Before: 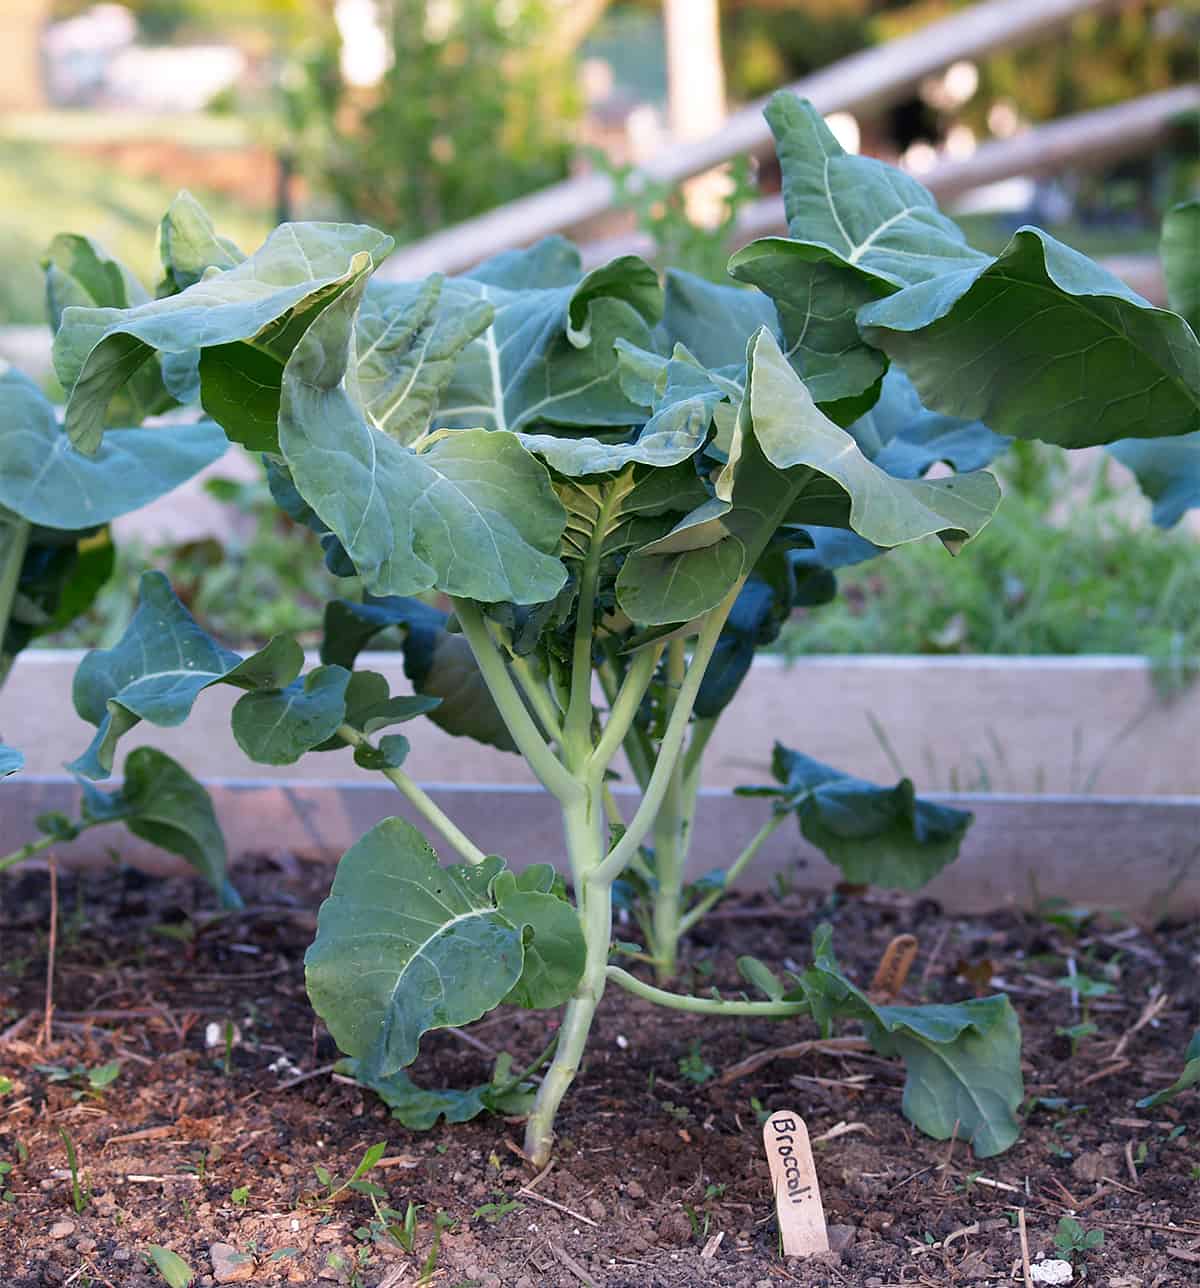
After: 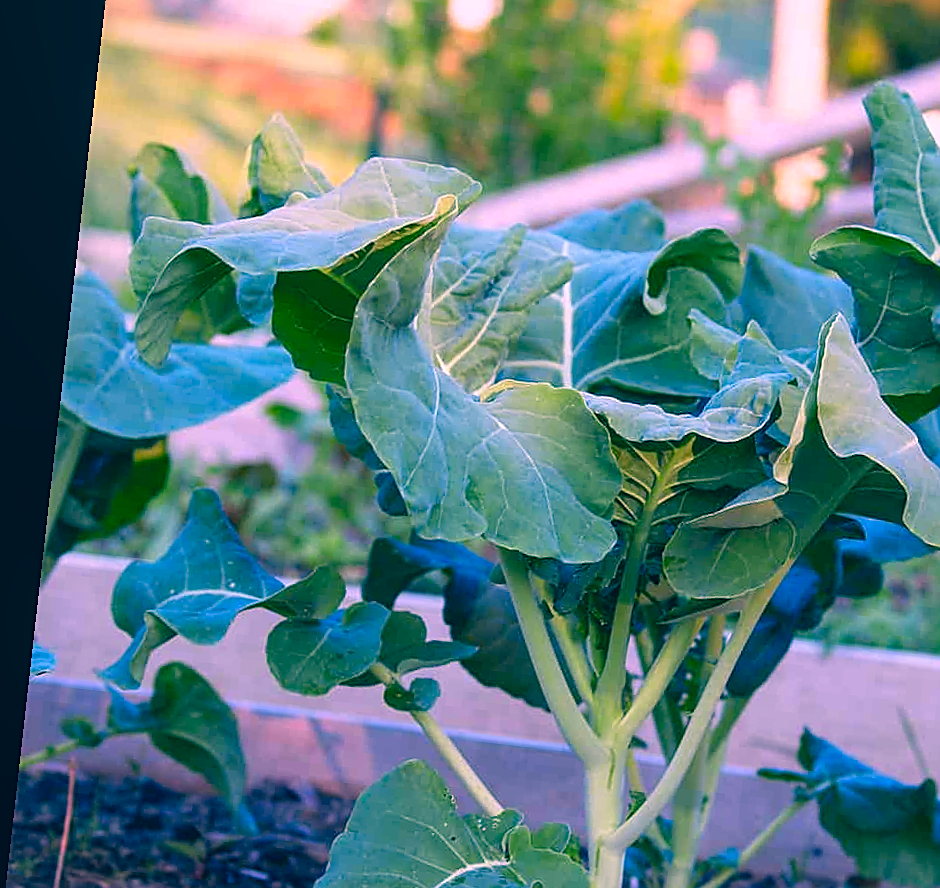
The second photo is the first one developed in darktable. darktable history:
sharpen: on, module defaults
color correction: highlights a* 16.35, highlights b* 0.232, shadows a* -15.02, shadows b* -13.8, saturation 1.45
local contrast: detail 110%
crop and rotate: angle -6.43°, left 2.038%, top 6.865%, right 27.576%, bottom 30.298%
